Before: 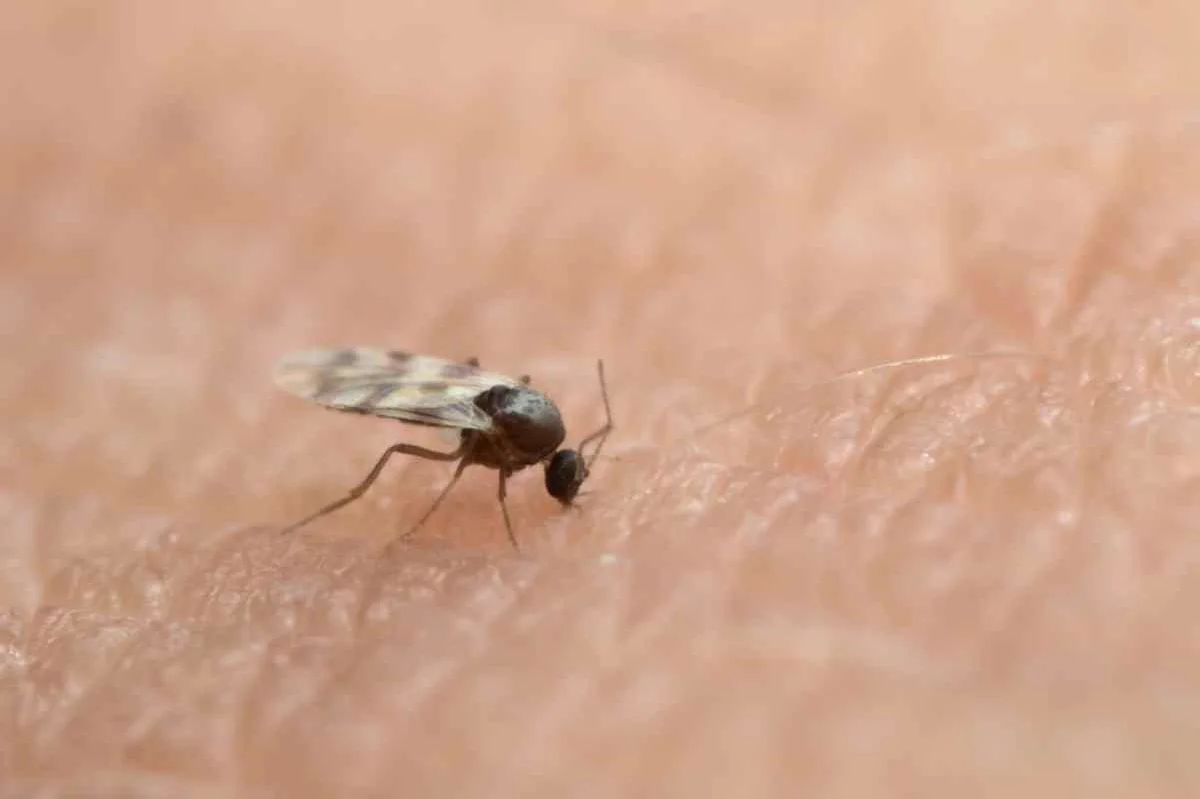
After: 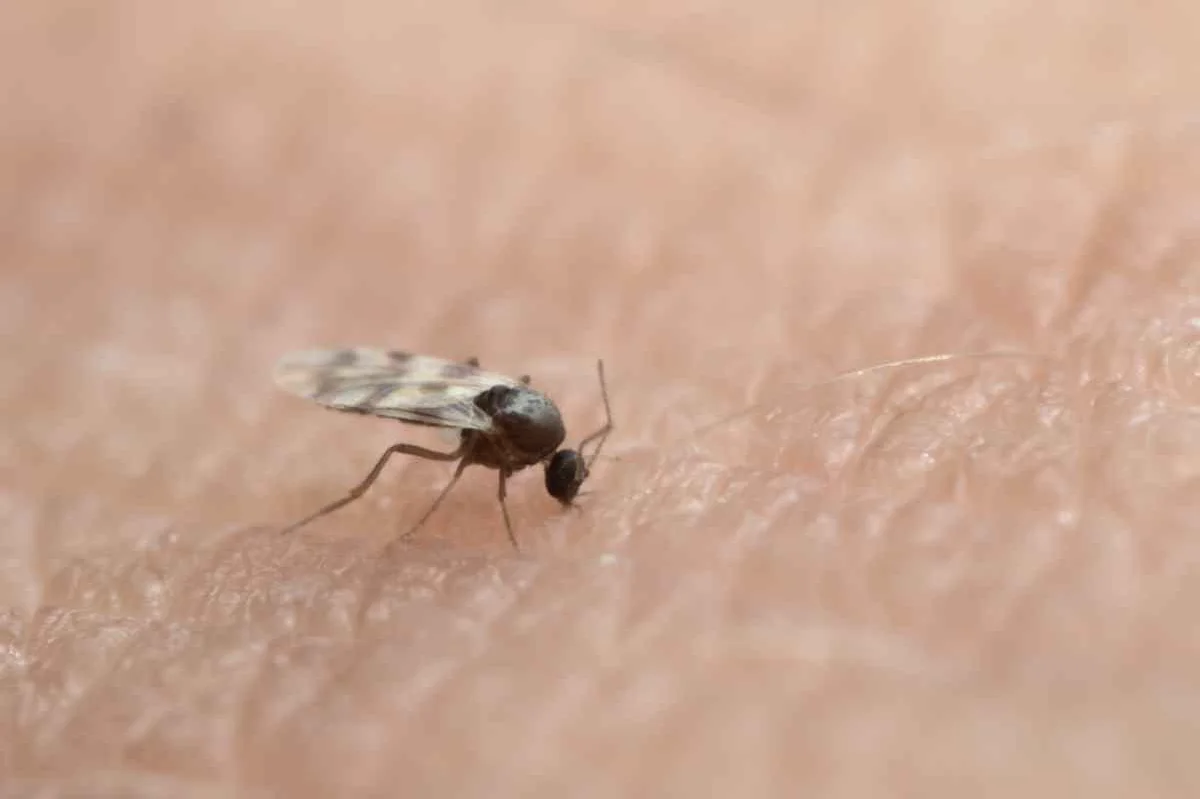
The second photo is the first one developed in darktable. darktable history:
color correction: highlights b* -0.029, saturation 0.81
